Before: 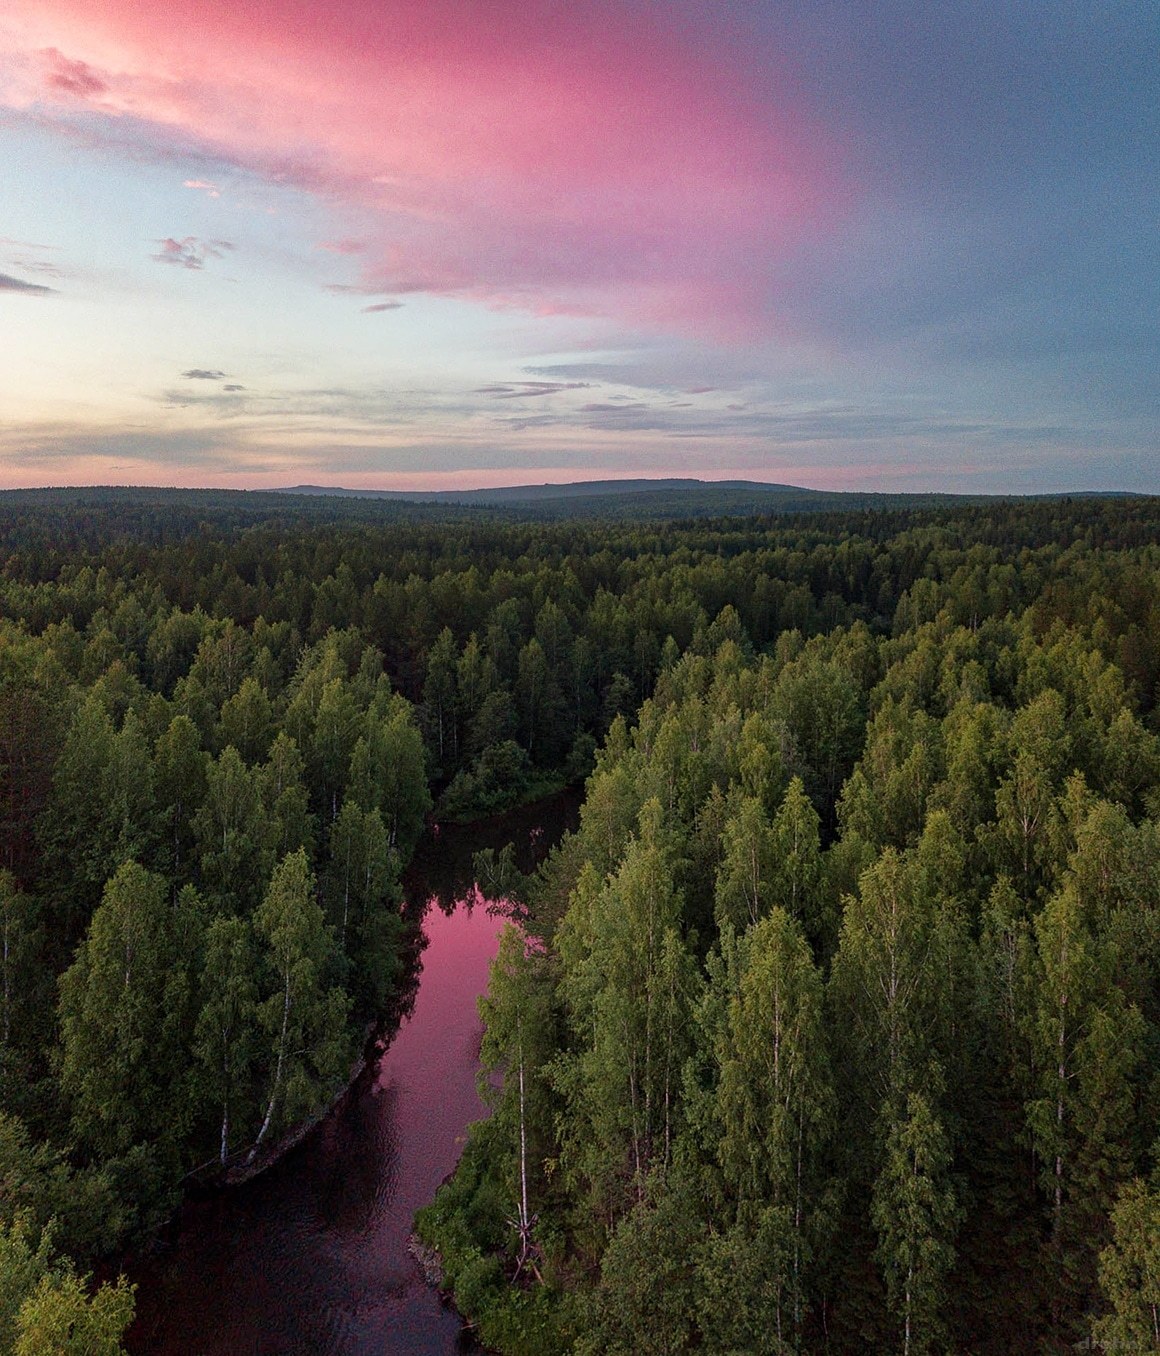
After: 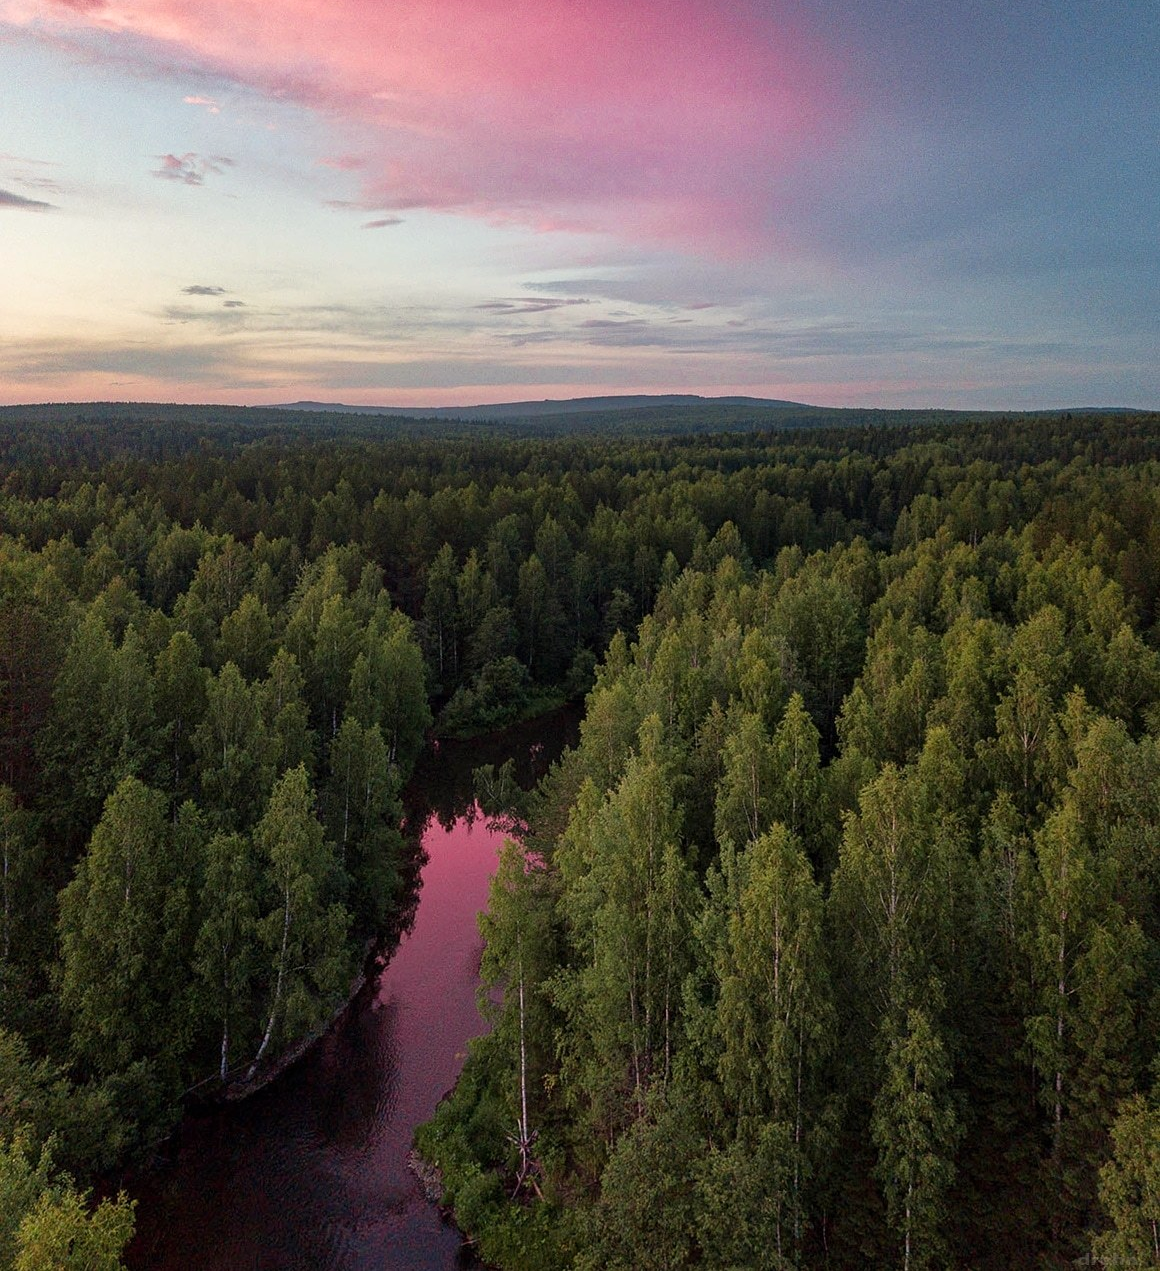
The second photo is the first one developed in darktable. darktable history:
crop and rotate: top 6.222%
color calibration: x 0.34, y 0.354, temperature 5175.71 K
